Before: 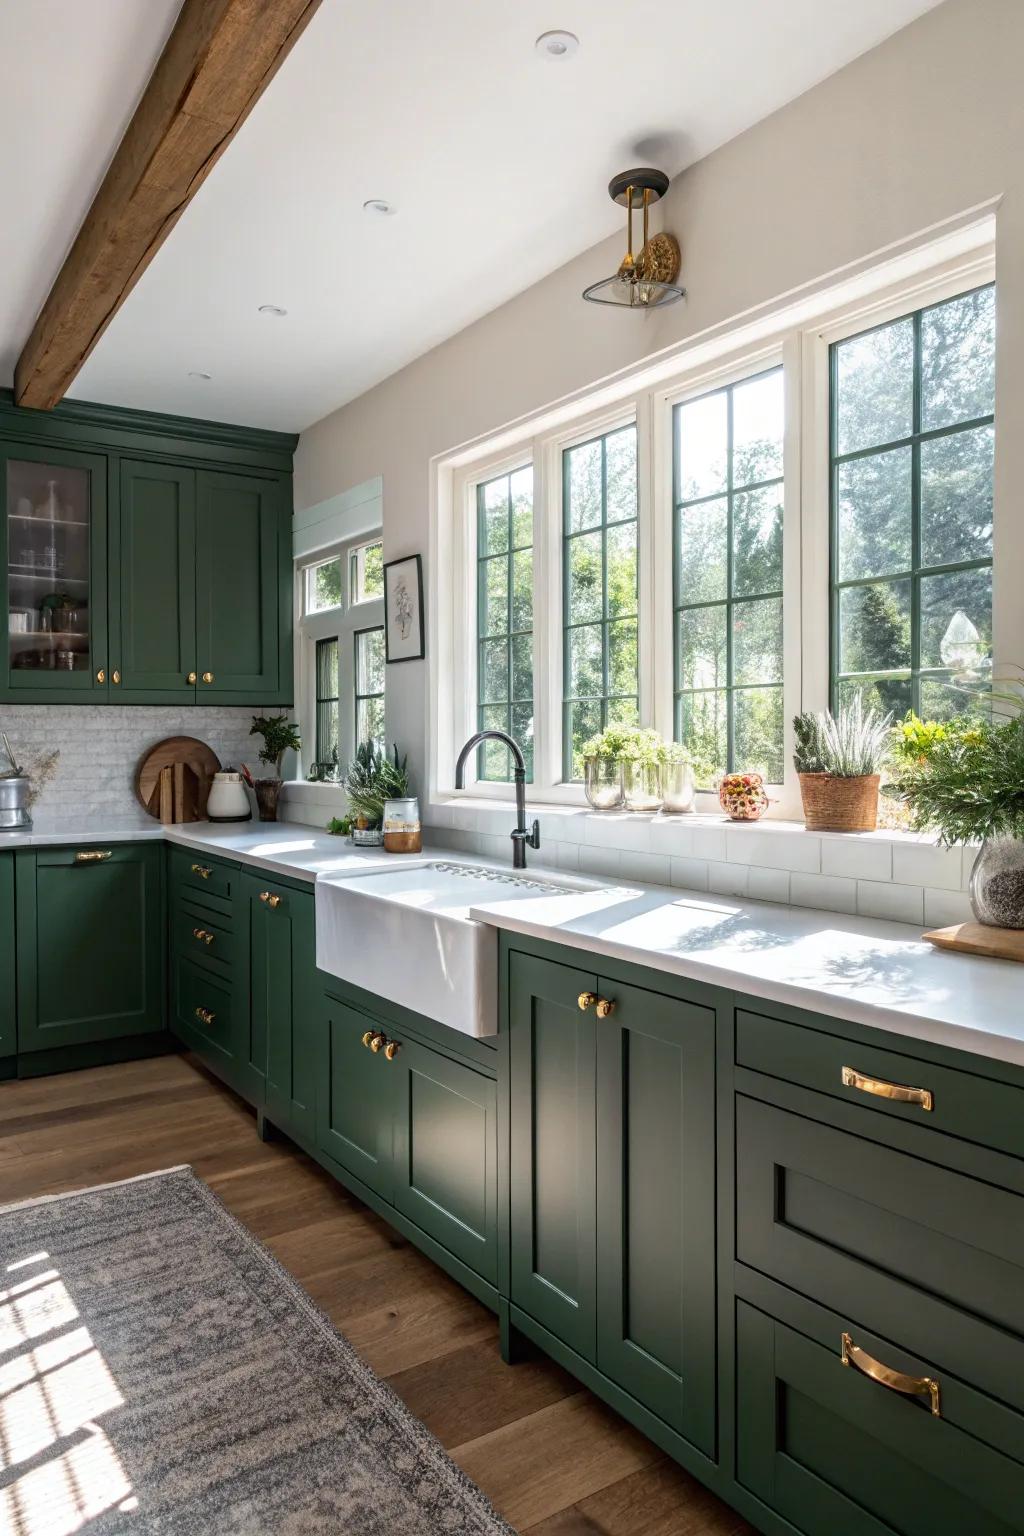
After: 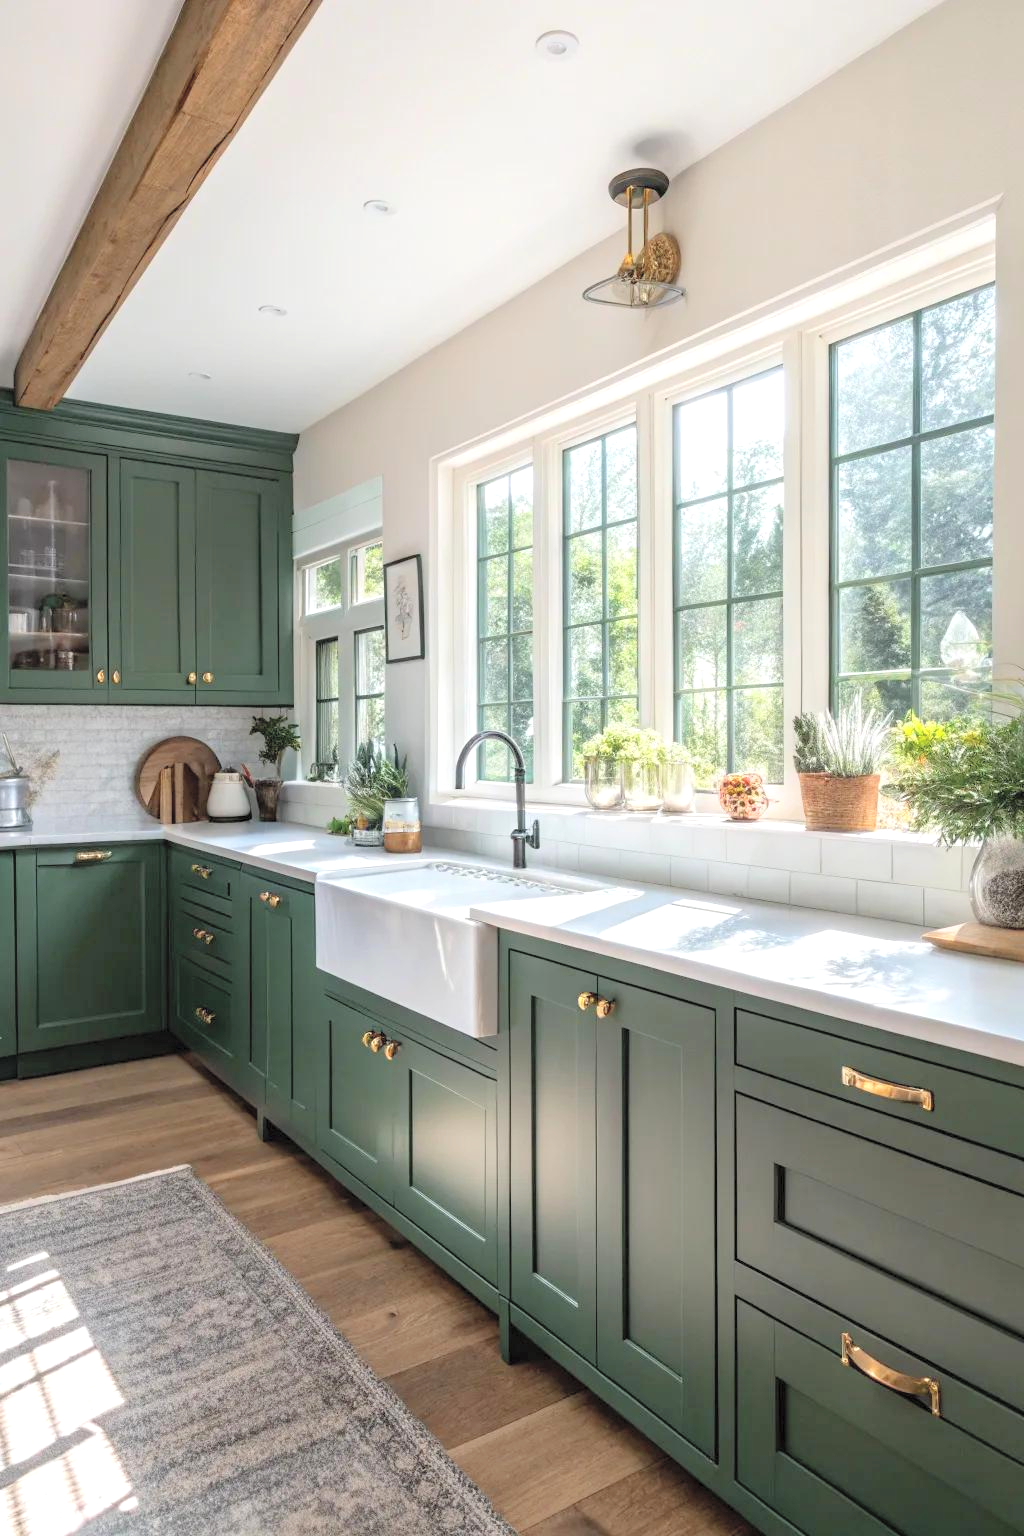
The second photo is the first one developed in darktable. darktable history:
exposure: exposure 0.2 EV, compensate highlight preservation false
contrast brightness saturation: brightness 0.28
